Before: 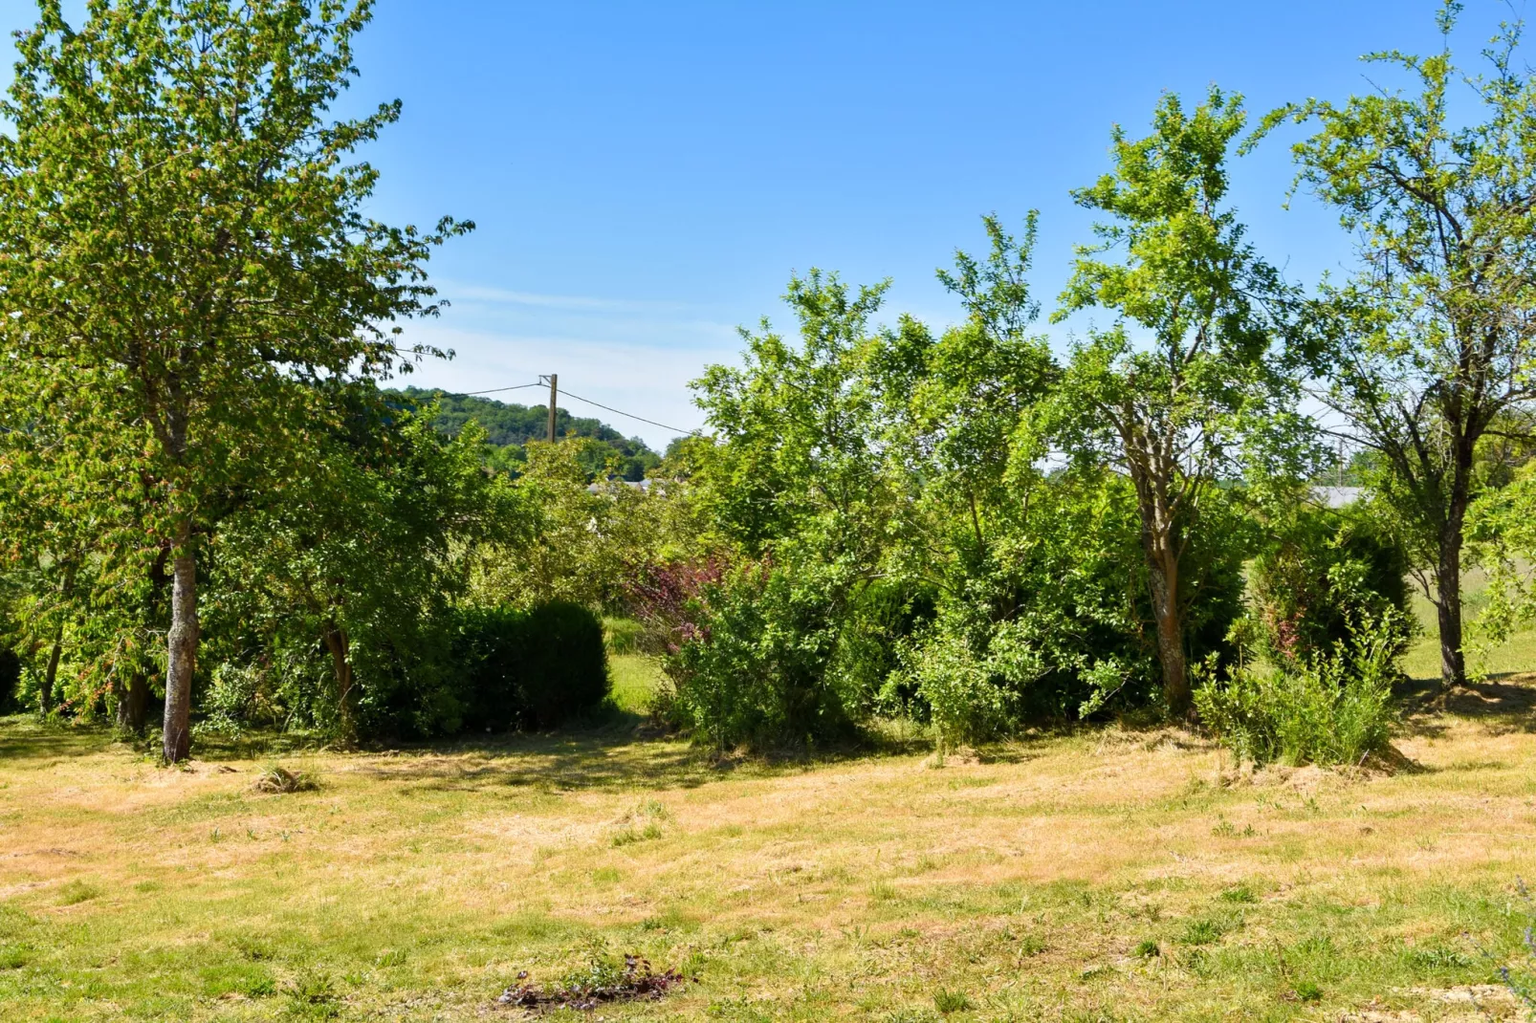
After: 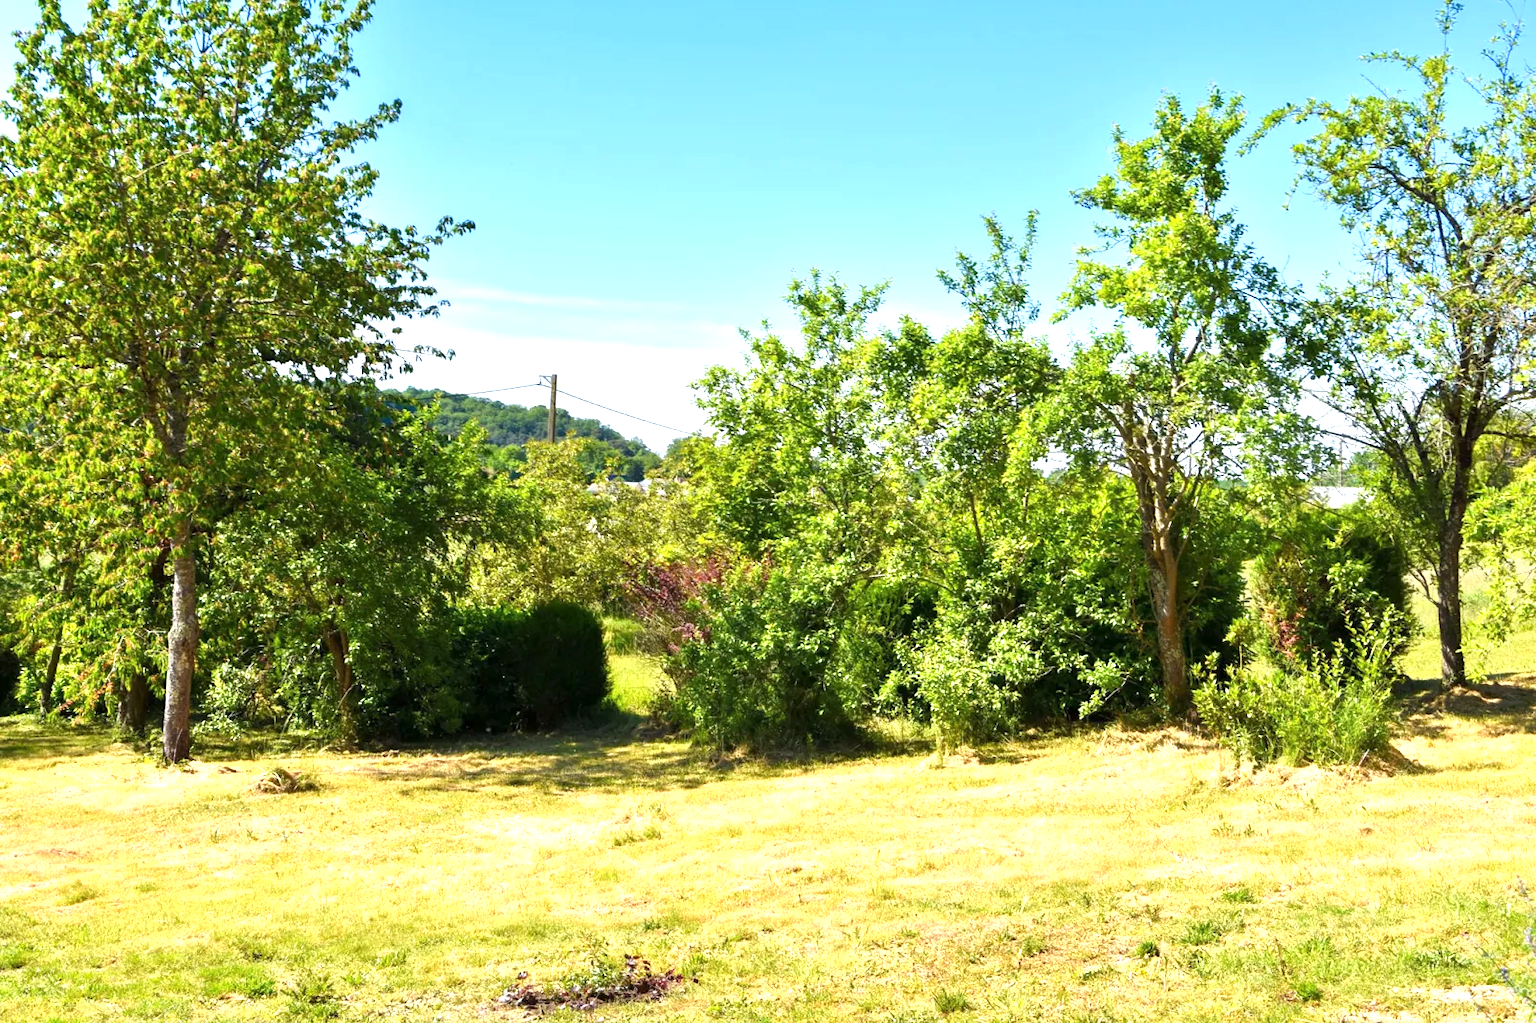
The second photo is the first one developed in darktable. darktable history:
exposure: exposure 0.915 EV, compensate highlight preservation false
